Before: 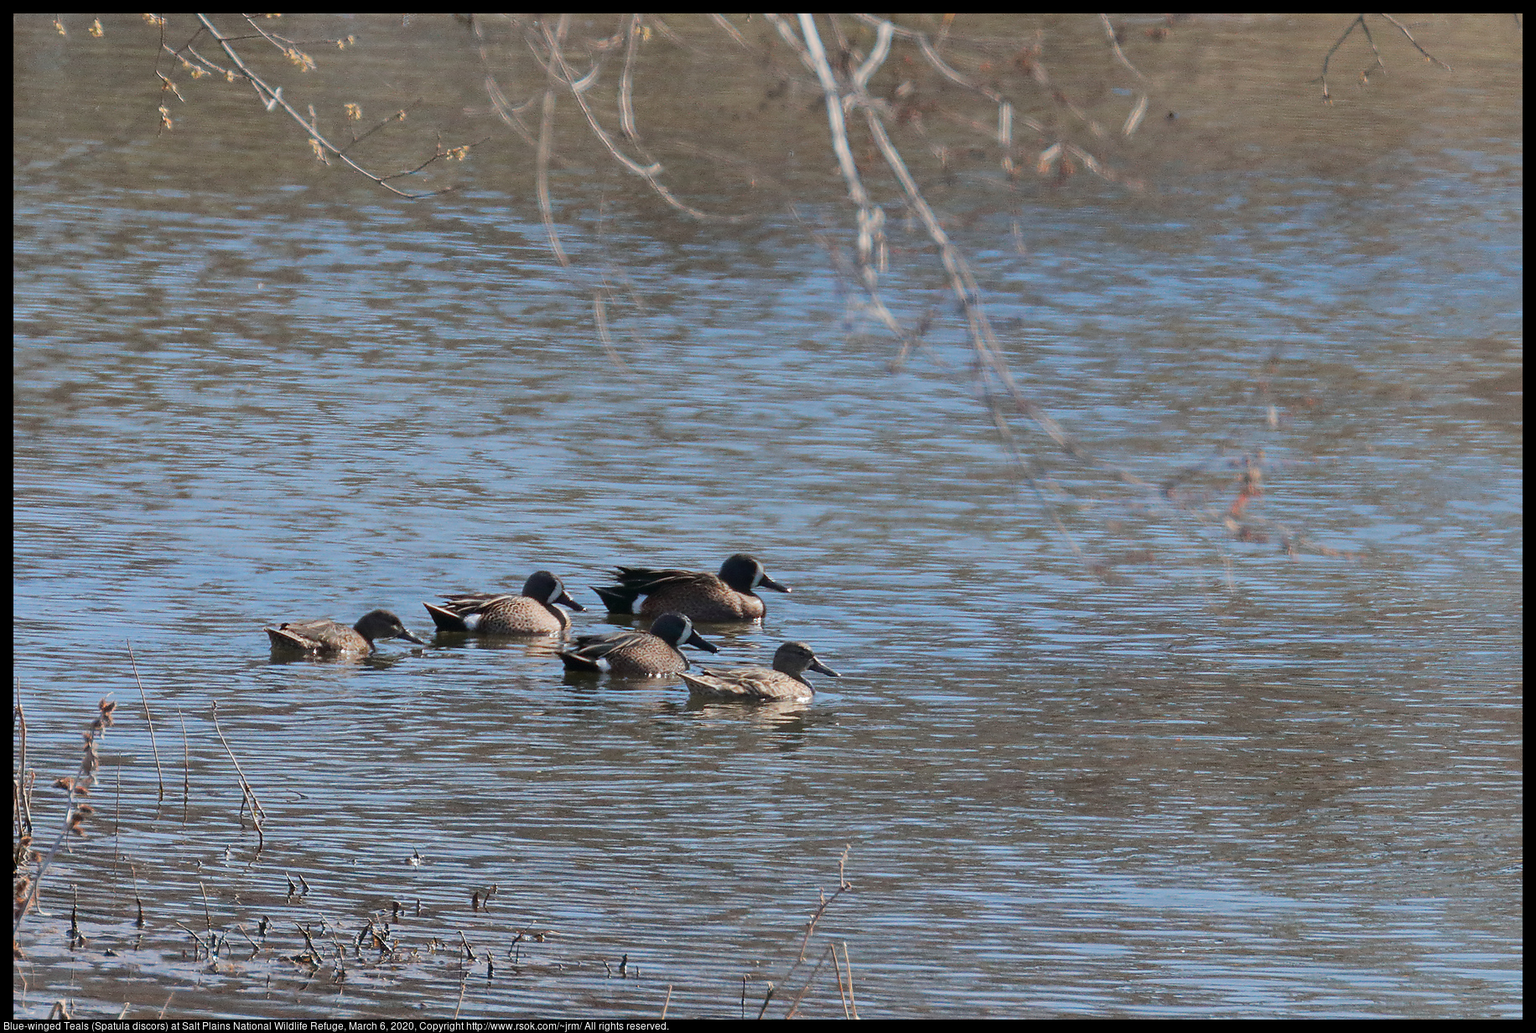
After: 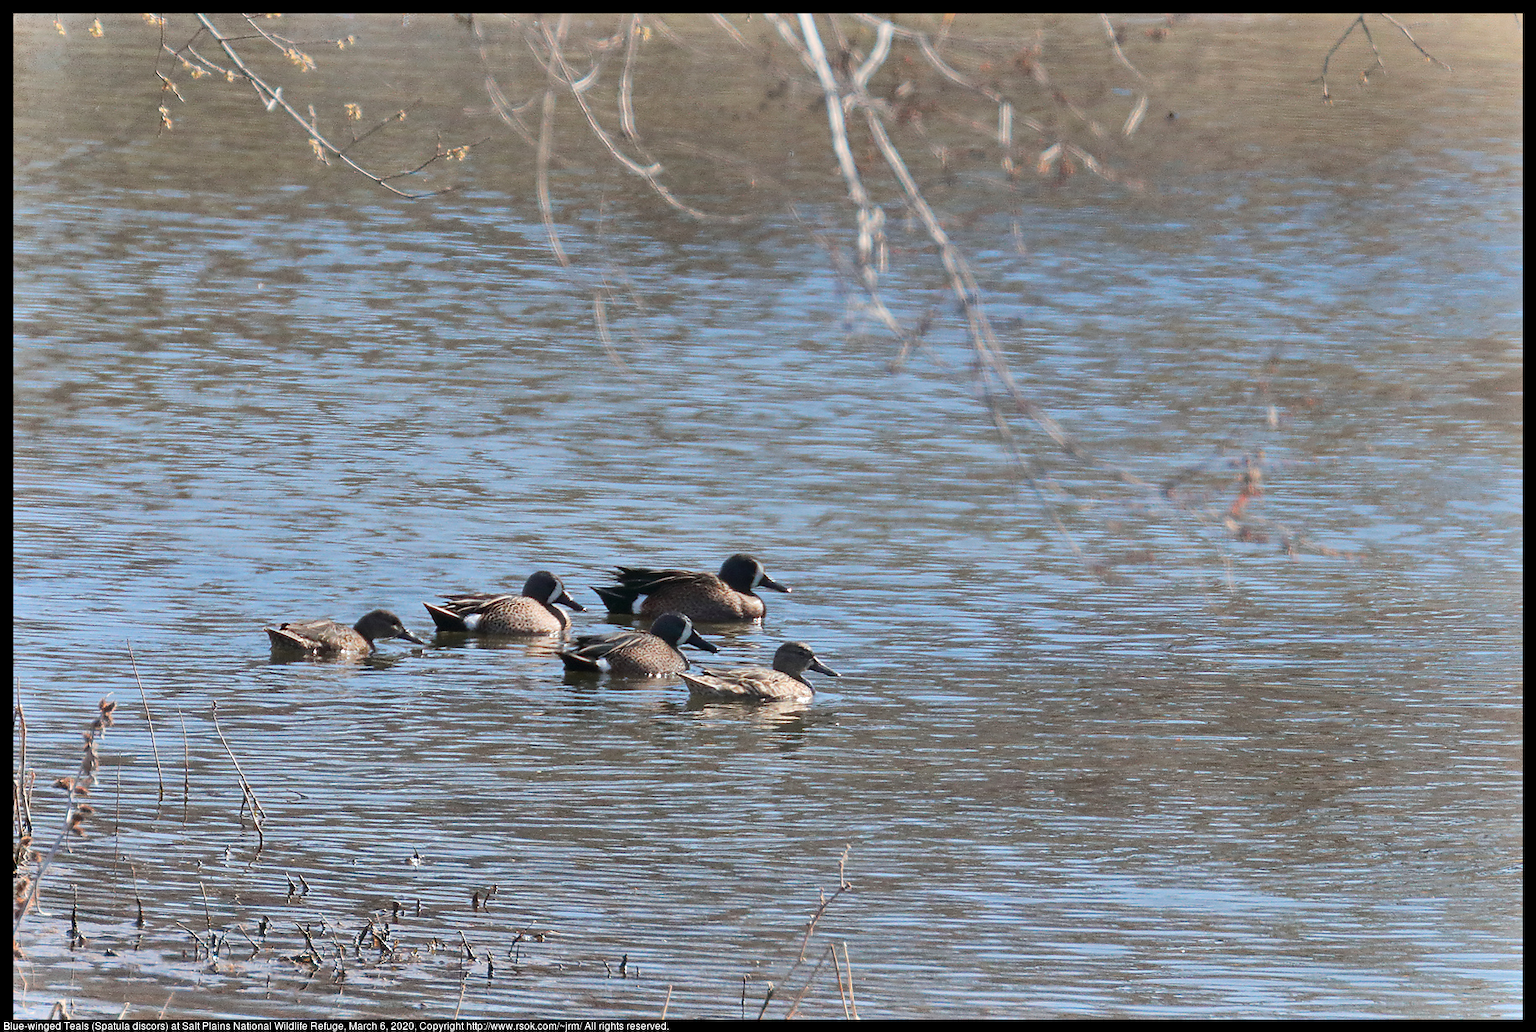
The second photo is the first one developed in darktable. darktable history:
contrast brightness saturation: saturation -0.062
exposure: exposure 0.374 EV, compensate exposure bias true, compensate highlight preservation false
shadows and highlights: highlights color adjustment 31.53%, low approximation 0.01, soften with gaussian
